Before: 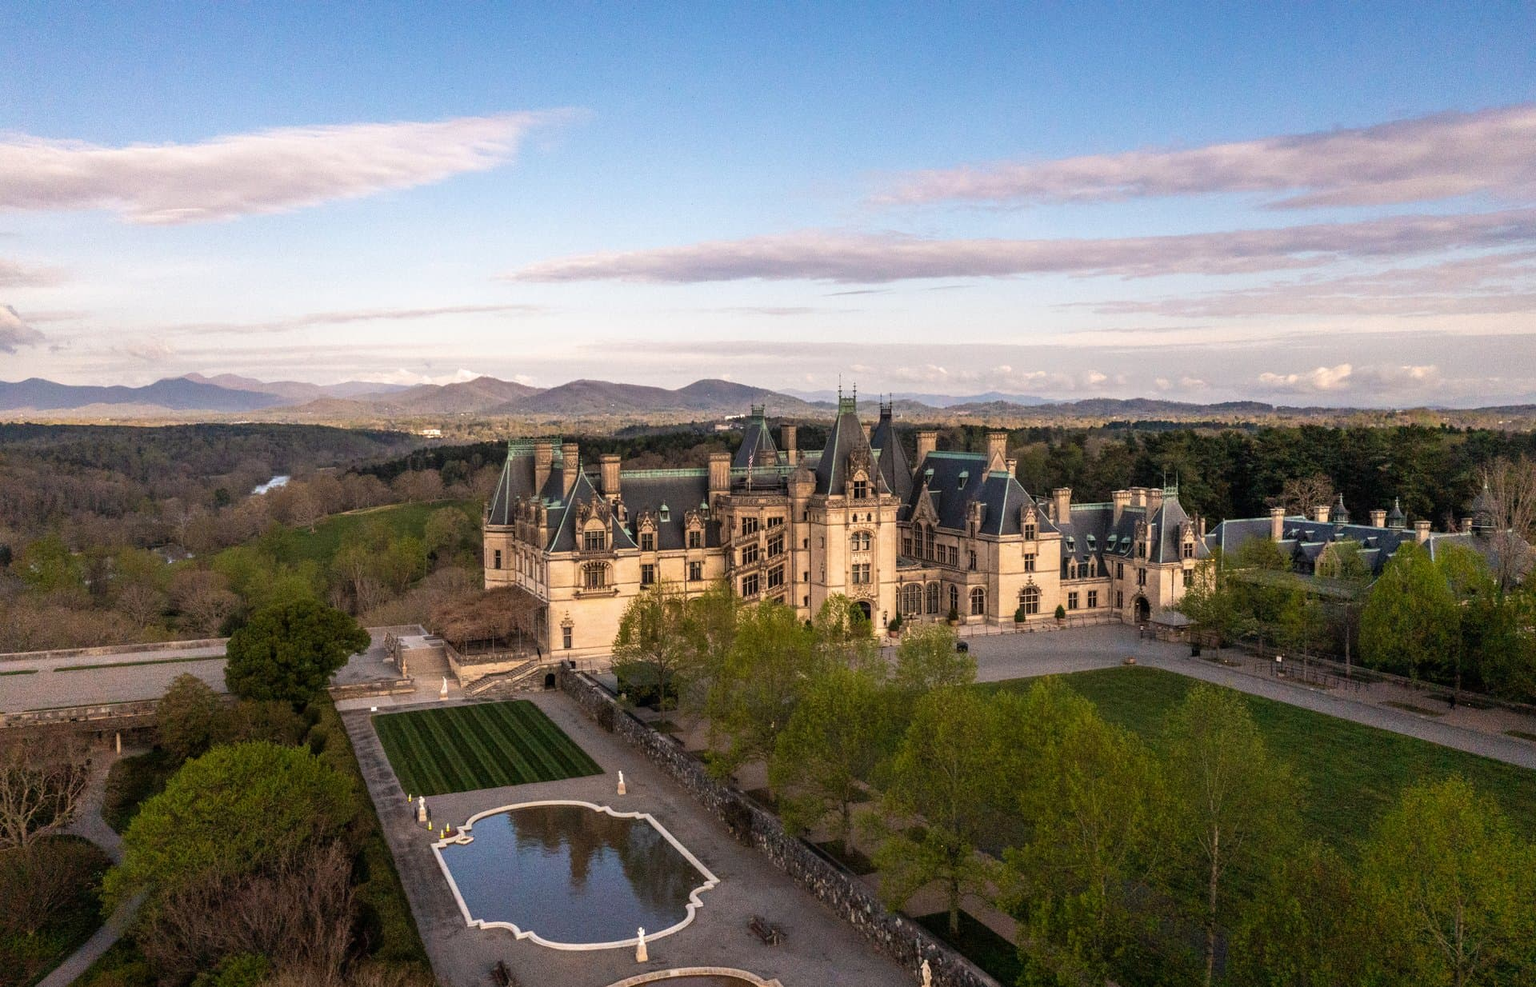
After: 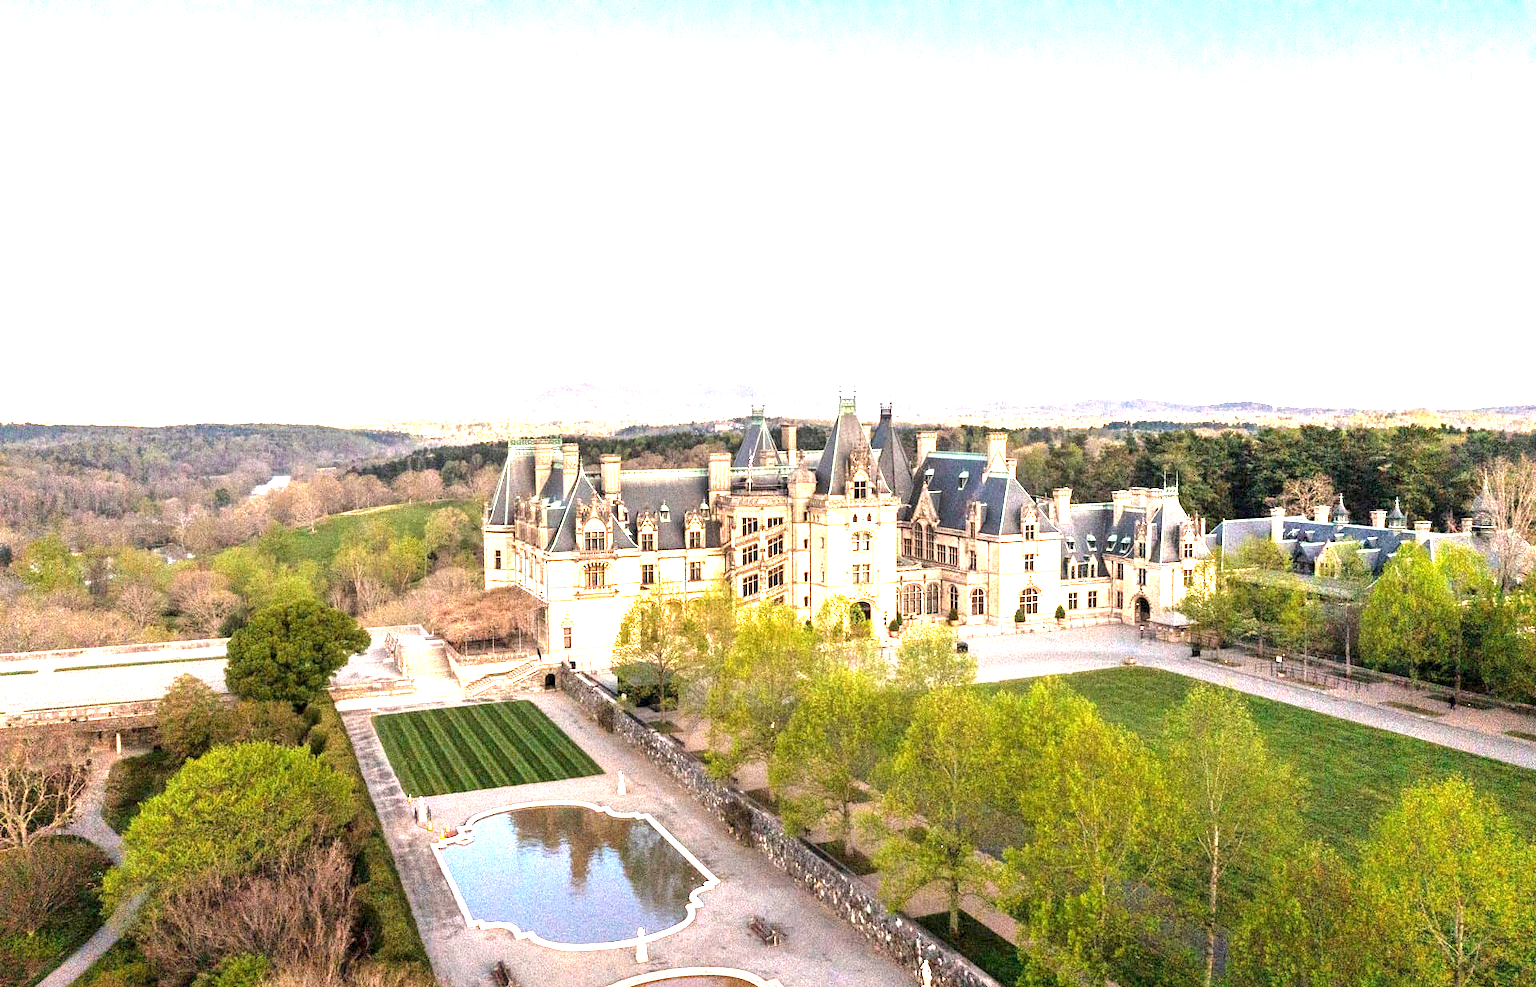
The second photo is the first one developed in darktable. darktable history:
exposure: black level correction 0.001, exposure 2.607 EV, compensate exposure bias true, compensate highlight preservation false
